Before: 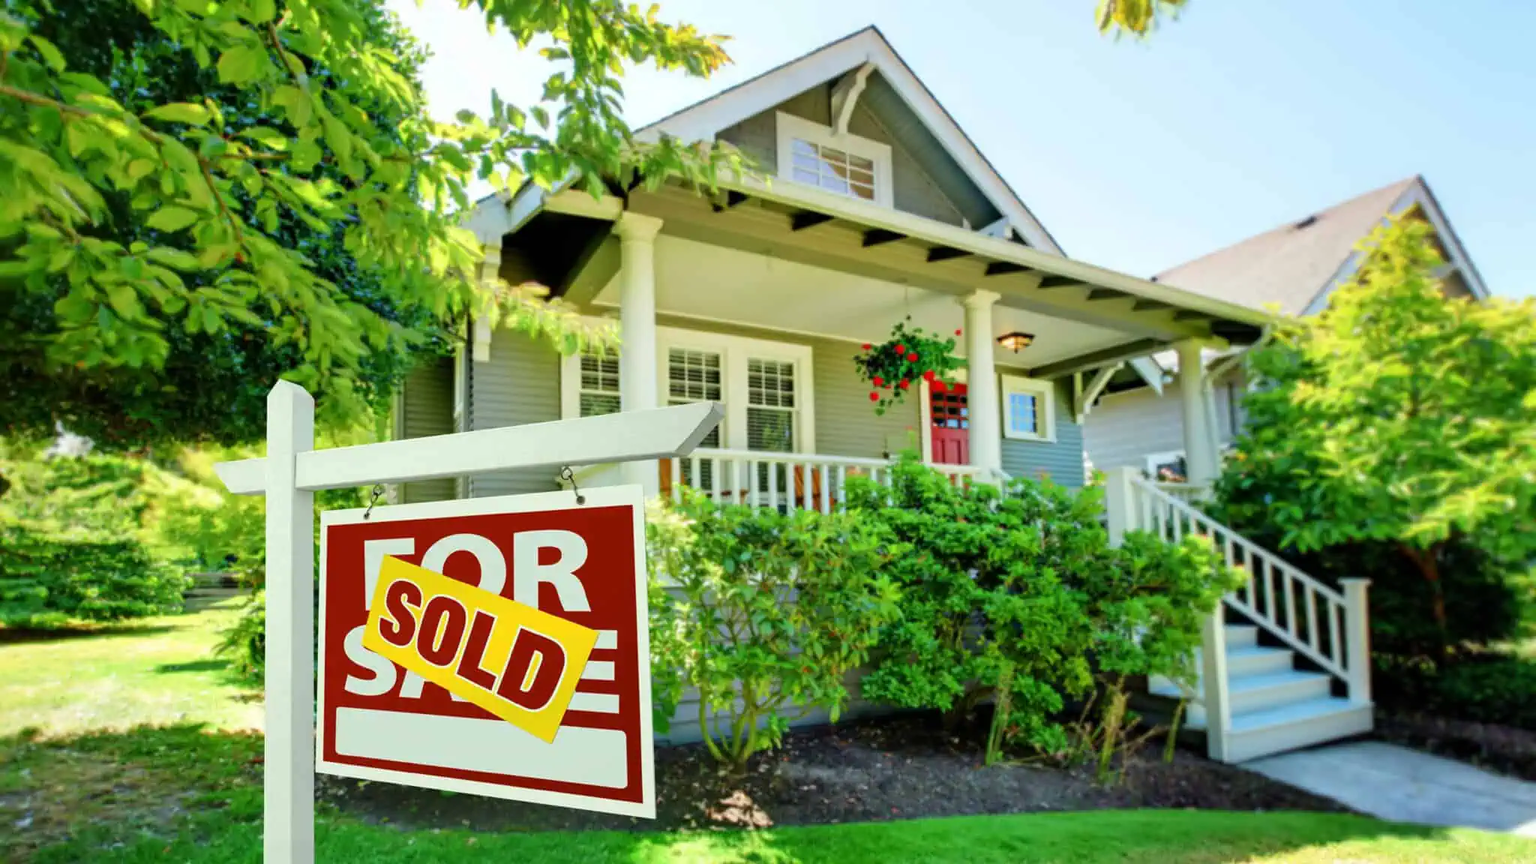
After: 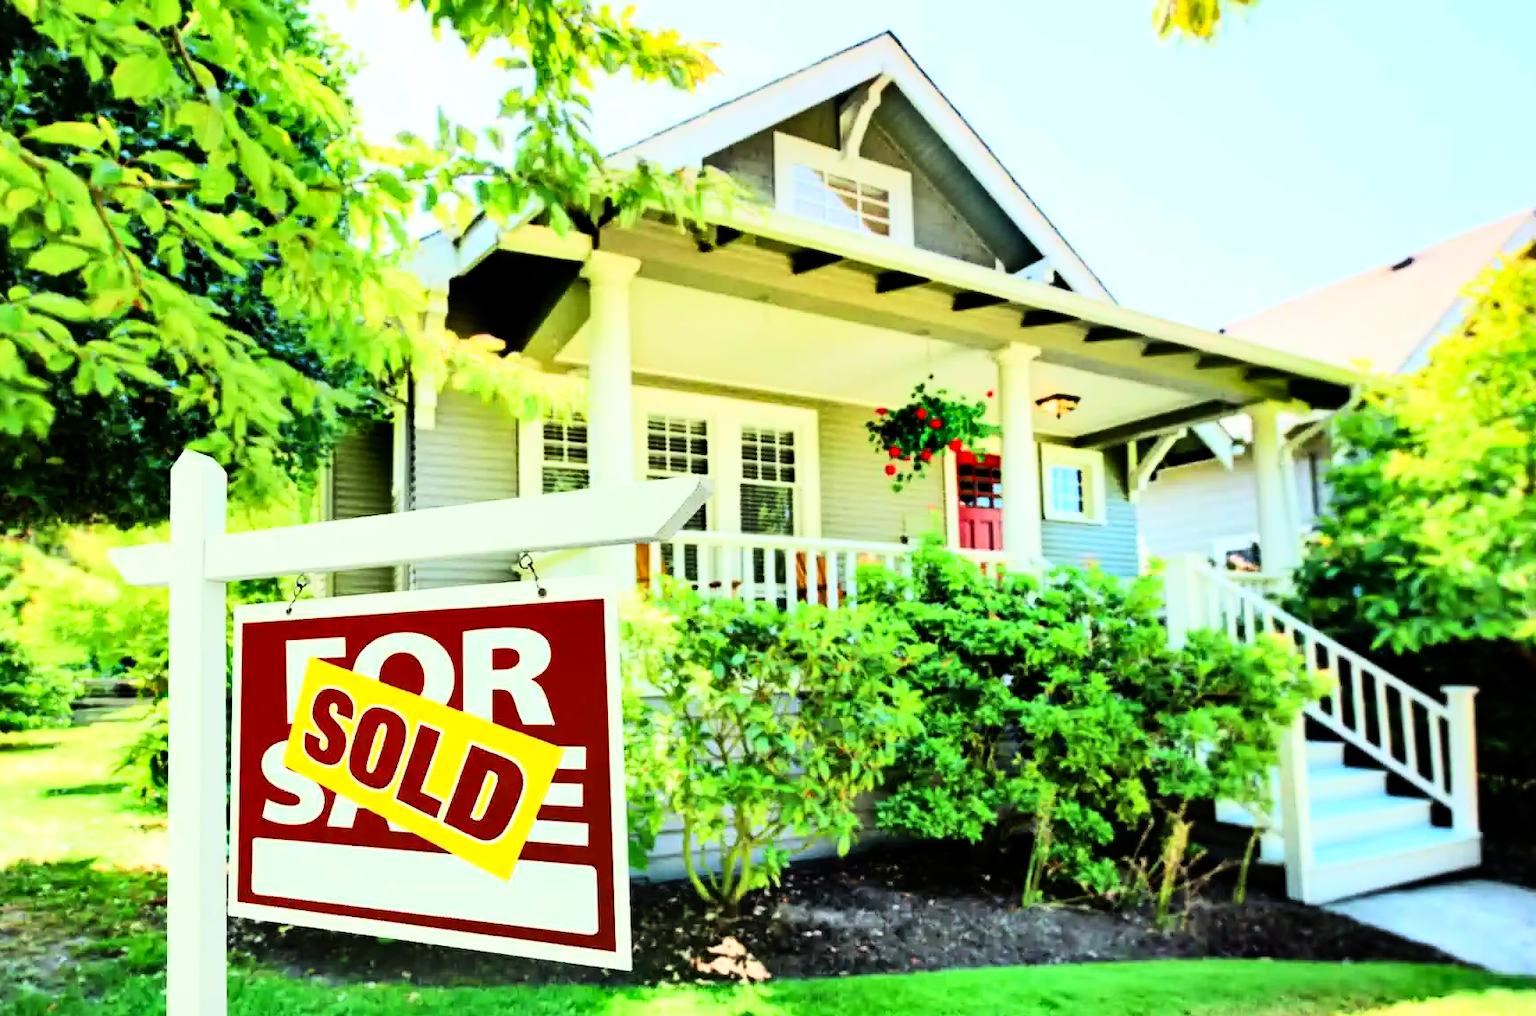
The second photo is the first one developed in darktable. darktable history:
rgb curve: curves: ch0 [(0, 0) (0.21, 0.15) (0.24, 0.21) (0.5, 0.75) (0.75, 0.96) (0.89, 0.99) (1, 1)]; ch1 [(0, 0.02) (0.21, 0.13) (0.25, 0.2) (0.5, 0.67) (0.75, 0.9) (0.89, 0.97) (1, 1)]; ch2 [(0, 0.02) (0.21, 0.13) (0.25, 0.2) (0.5, 0.67) (0.75, 0.9) (0.89, 0.97) (1, 1)], compensate middle gray true
shadows and highlights: shadows 49, highlights -41, soften with gaussian
crop: left 8.026%, right 7.374%
